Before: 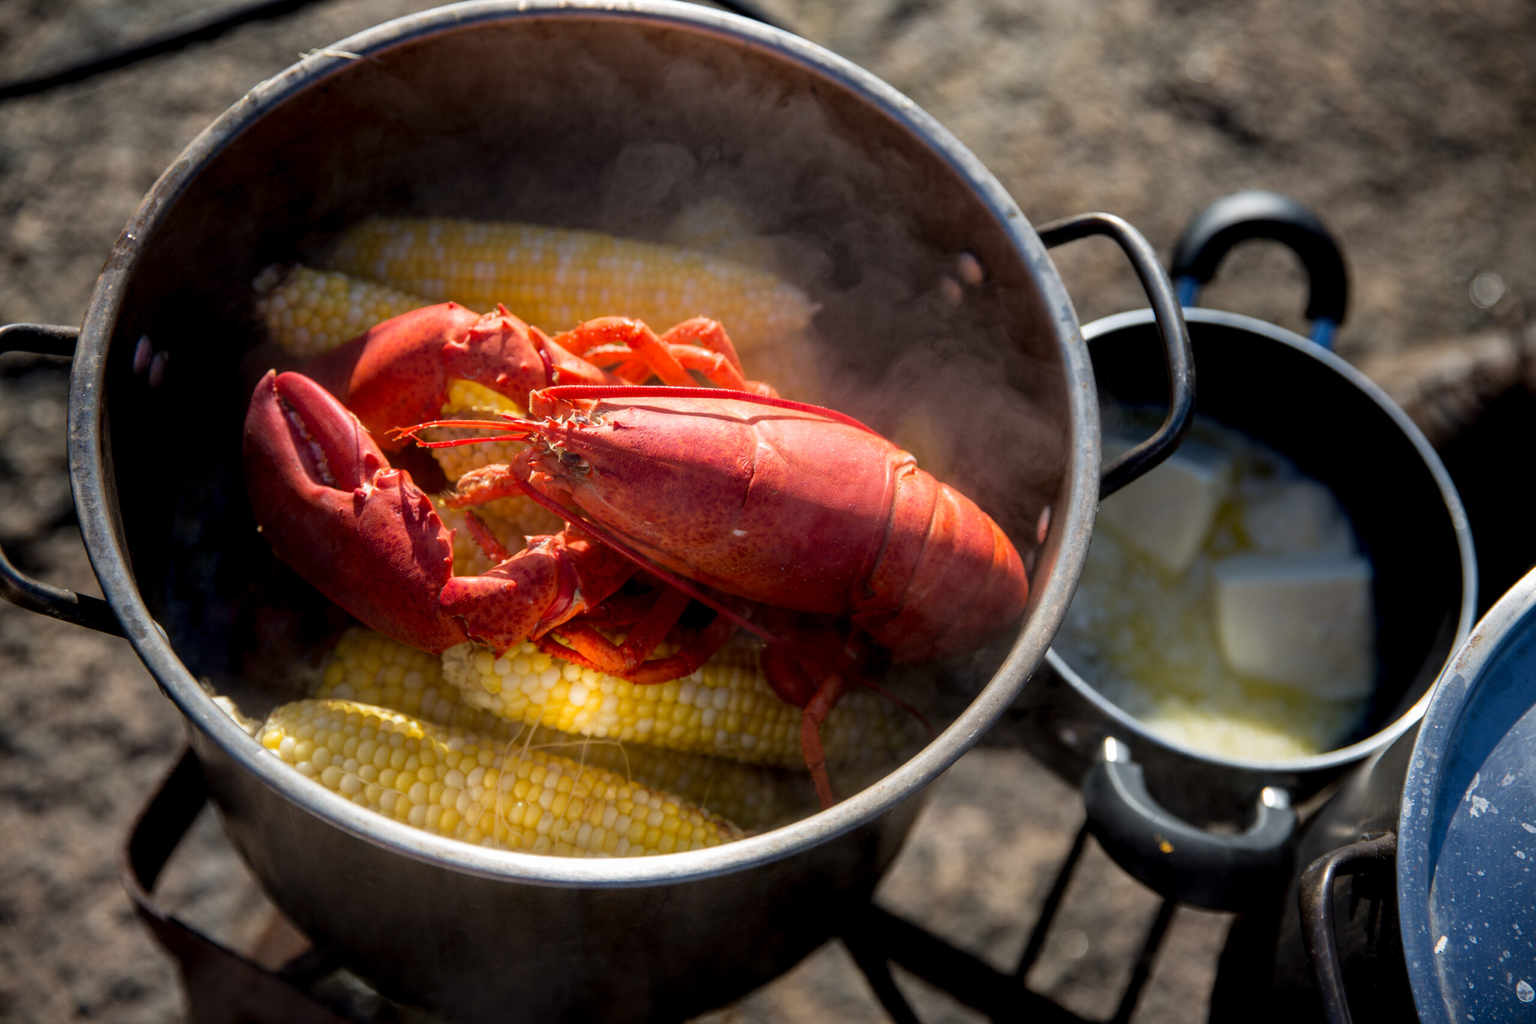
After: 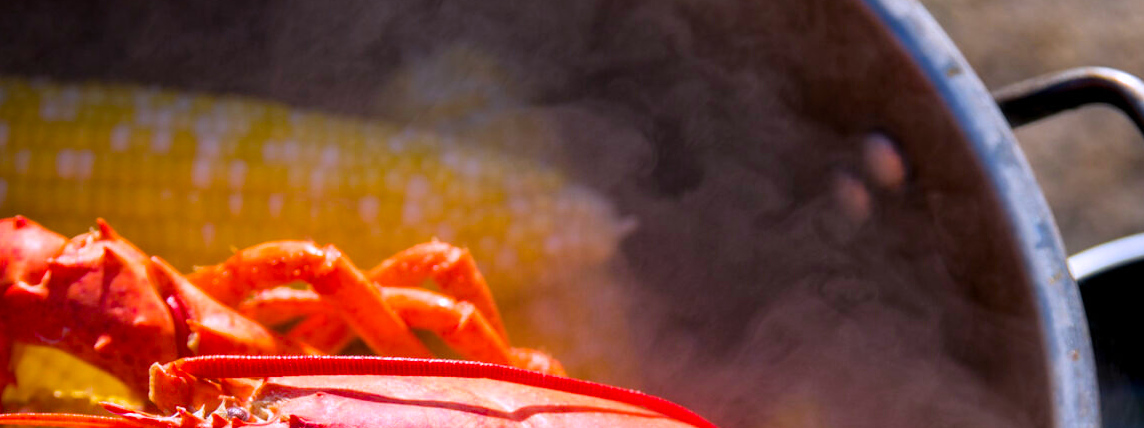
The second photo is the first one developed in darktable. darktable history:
white balance: red 1.004, blue 1.096
crop: left 28.64%, top 16.832%, right 26.637%, bottom 58.055%
color balance rgb: linear chroma grading › global chroma 15%, perceptual saturation grading › global saturation 30%
